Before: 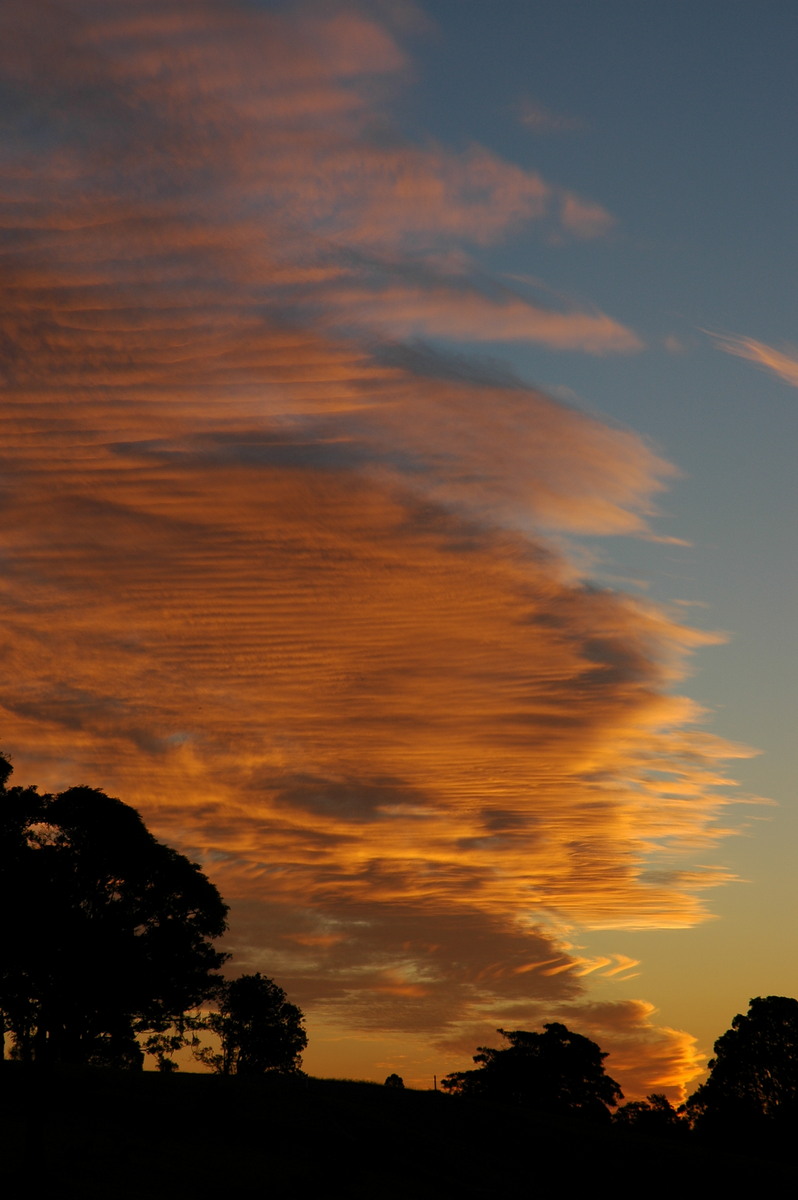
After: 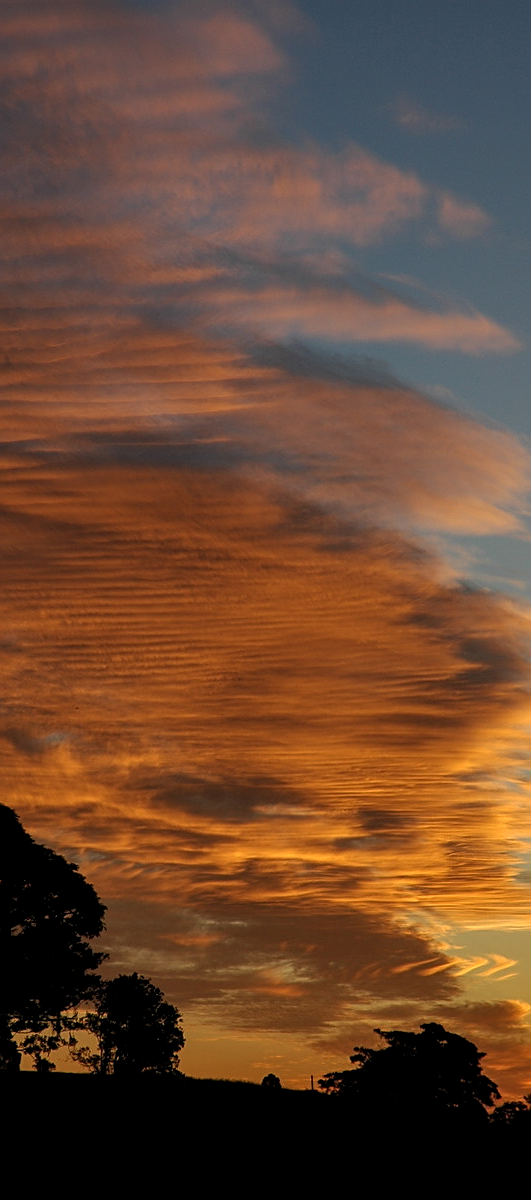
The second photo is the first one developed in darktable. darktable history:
sharpen: on, module defaults
local contrast: detail 130%
crop: left 15.419%, right 17.914%
tone equalizer: -8 EV -0.002 EV, -7 EV 0.005 EV, -6 EV -0.009 EV, -5 EV 0.011 EV, -4 EV -0.012 EV, -3 EV 0.007 EV, -2 EV -0.062 EV, -1 EV -0.293 EV, +0 EV -0.582 EV, smoothing diameter 2%, edges refinement/feathering 20, mask exposure compensation -1.57 EV, filter diffusion 5
